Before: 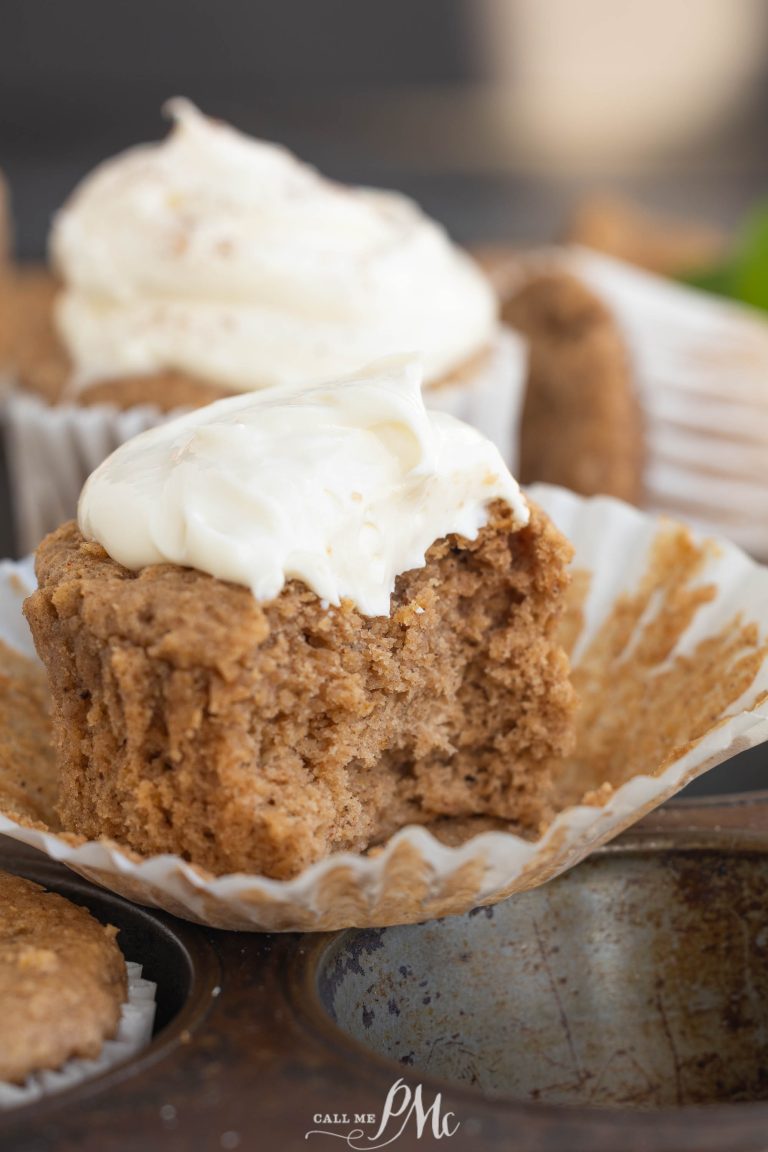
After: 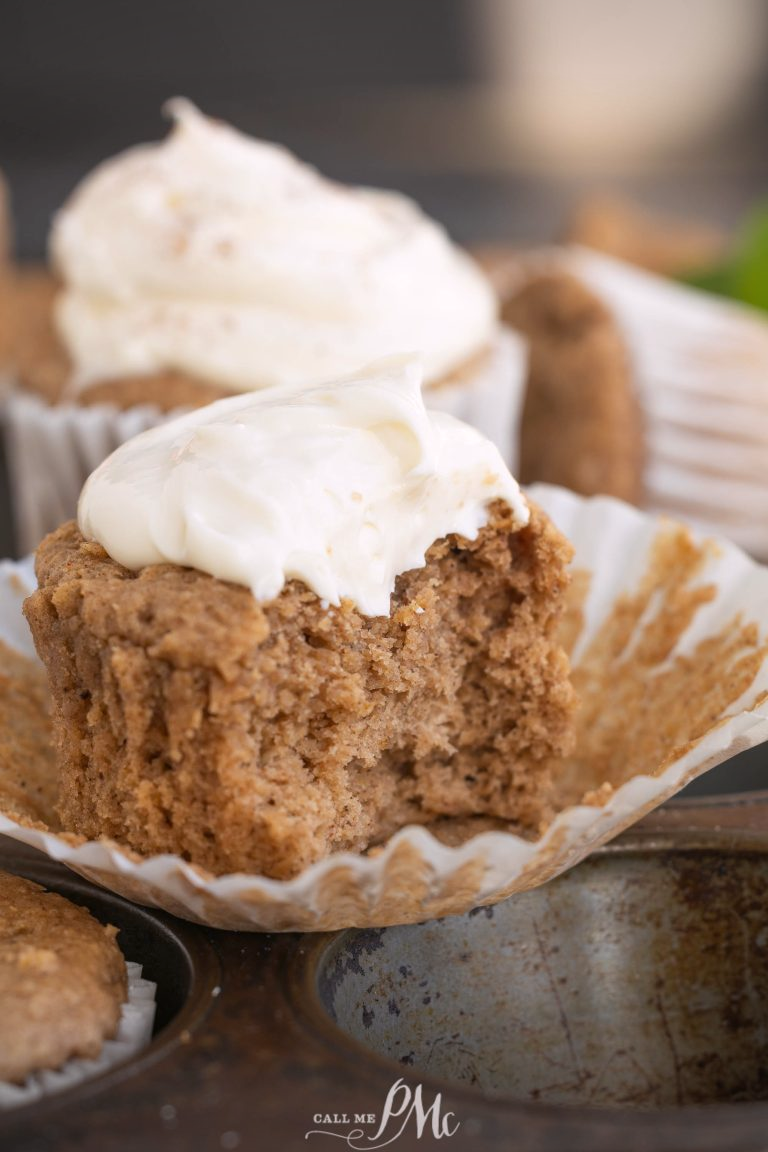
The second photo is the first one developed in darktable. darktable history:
color correction: highlights a* 3.05, highlights b* -1.21, shadows a* -0.069, shadows b* 1.88, saturation 0.98
vignetting: fall-off start 99.56%, fall-off radius 71.14%, brightness -0.575, width/height ratio 1.175
